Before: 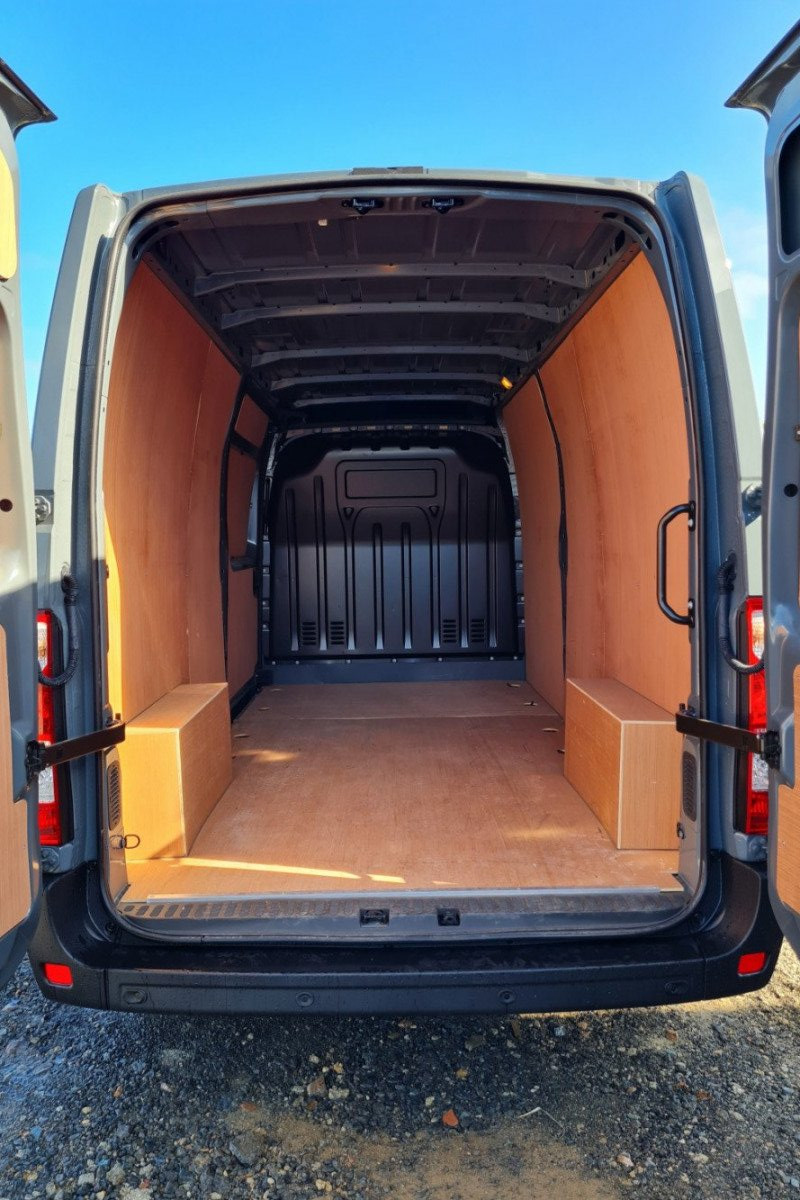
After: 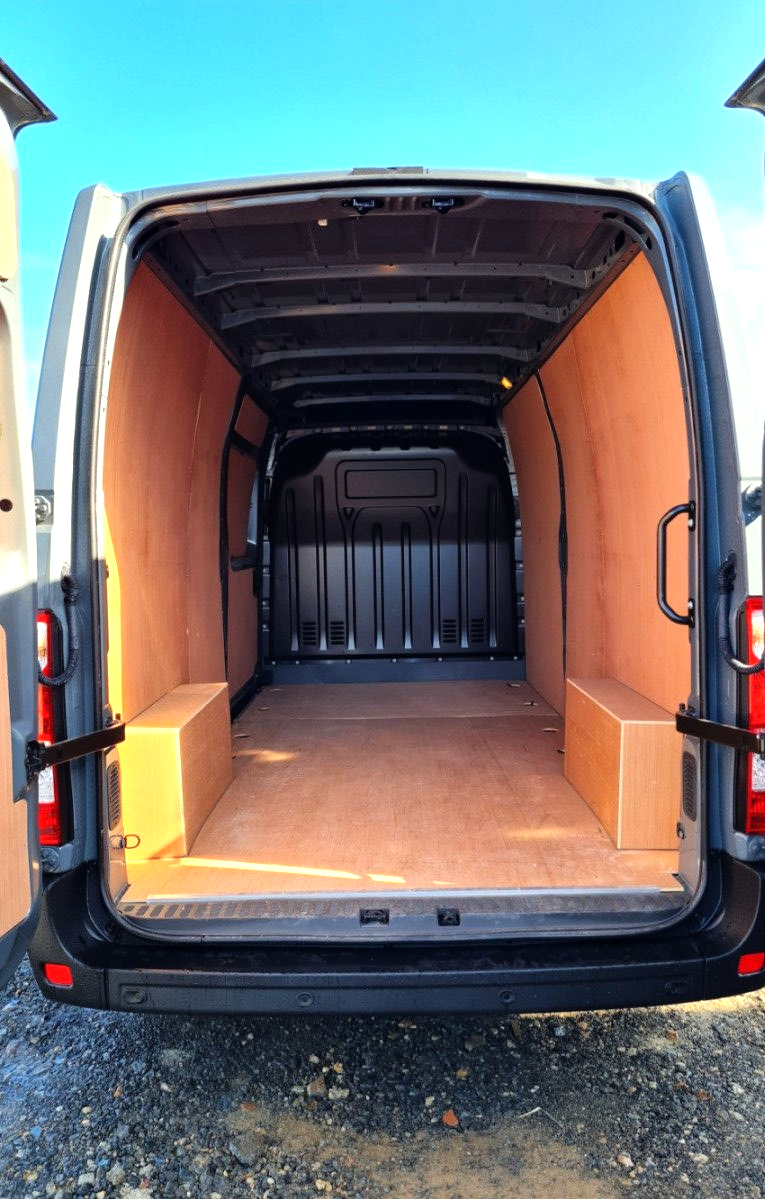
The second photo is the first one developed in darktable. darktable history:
tone equalizer: -8 EV -0.754 EV, -7 EV -0.696 EV, -6 EV -0.616 EV, -5 EV -0.424 EV, -3 EV 0.376 EV, -2 EV 0.6 EV, -1 EV 0.688 EV, +0 EV 0.749 EV
crop: right 4.356%, bottom 0.027%
